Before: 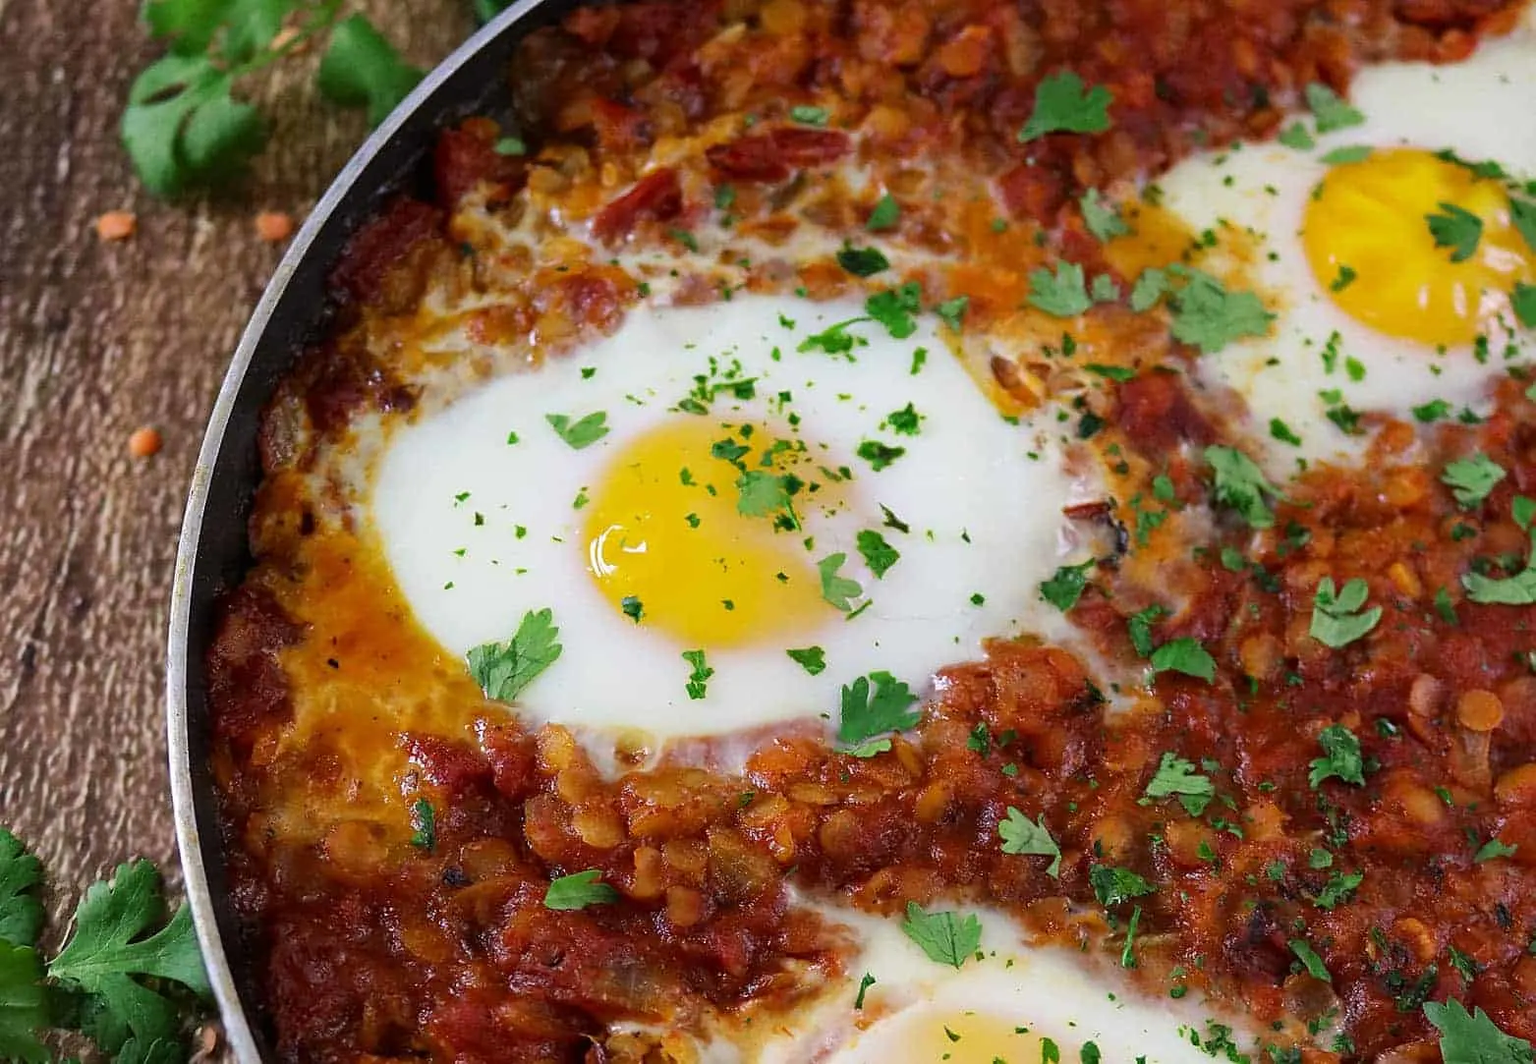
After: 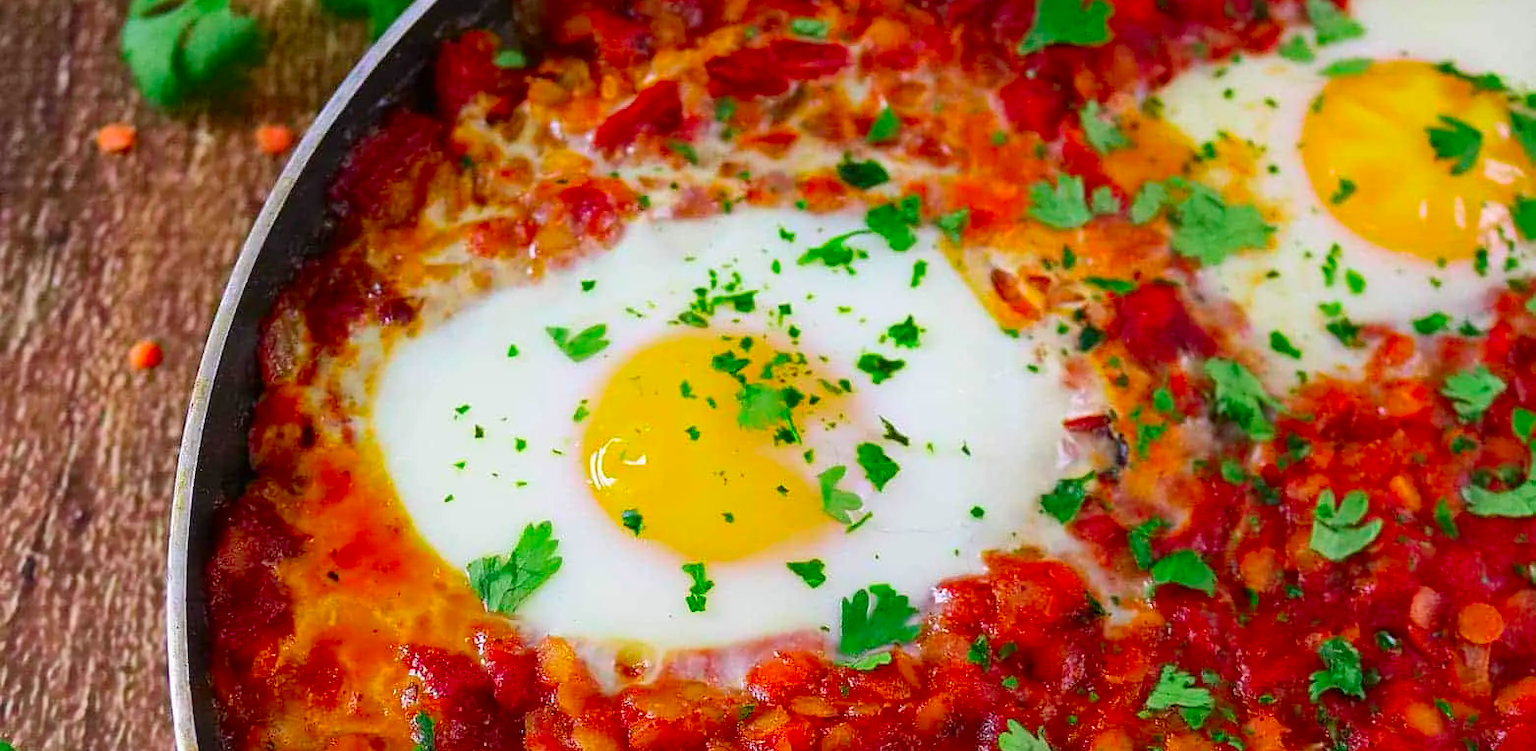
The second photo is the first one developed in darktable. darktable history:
color correction: highlights a* -0.182, highlights b* -0.124
crop and rotate: top 8.293%, bottom 20.996%
levels: levels [0, 0.478, 1]
color contrast: green-magenta contrast 1.69, blue-yellow contrast 1.49
